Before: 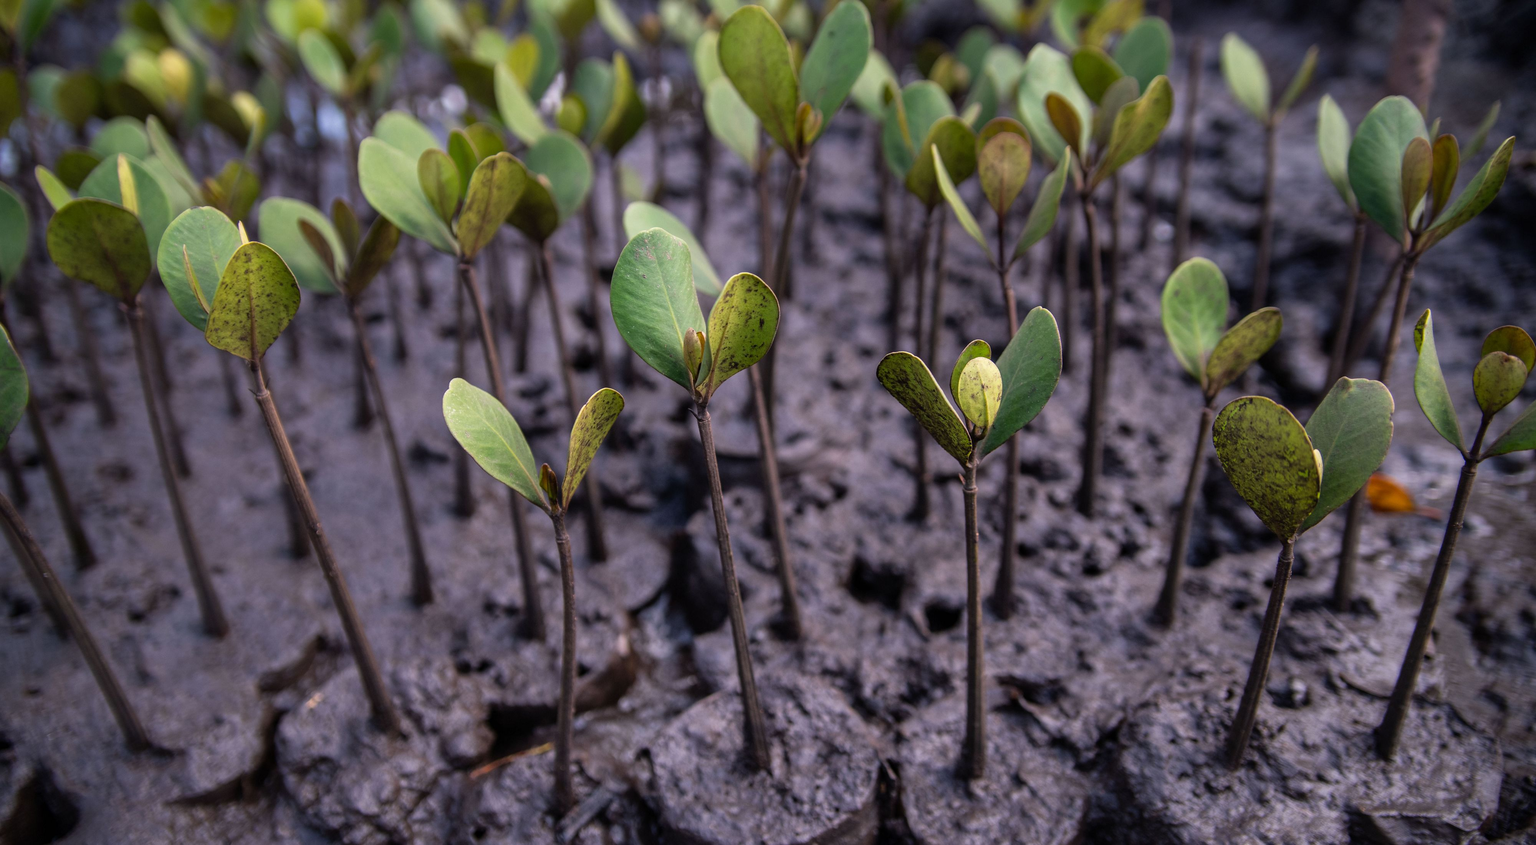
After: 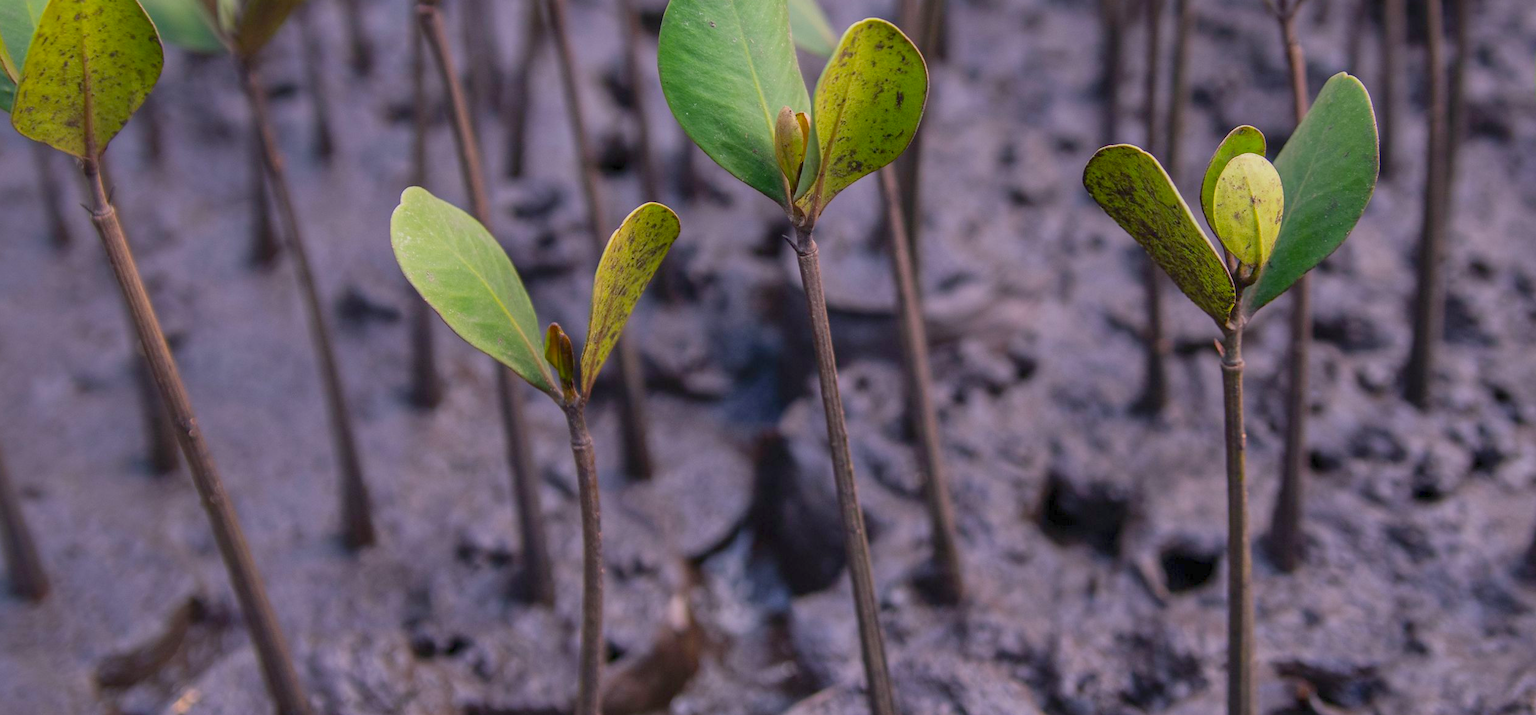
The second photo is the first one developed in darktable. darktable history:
color balance rgb: shadows lift › chroma 1.004%, shadows lift › hue 241.32°, perceptual saturation grading › global saturation 19.759%, perceptual brilliance grading › highlights 7.728%, perceptual brilliance grading › mid-tones 3.979%, perceptual brilliance grading › shadows 1.779%, contrast -29.737%
crop: left 12.91%, top 30.946%, right 24.417%, bottom 15.964%
